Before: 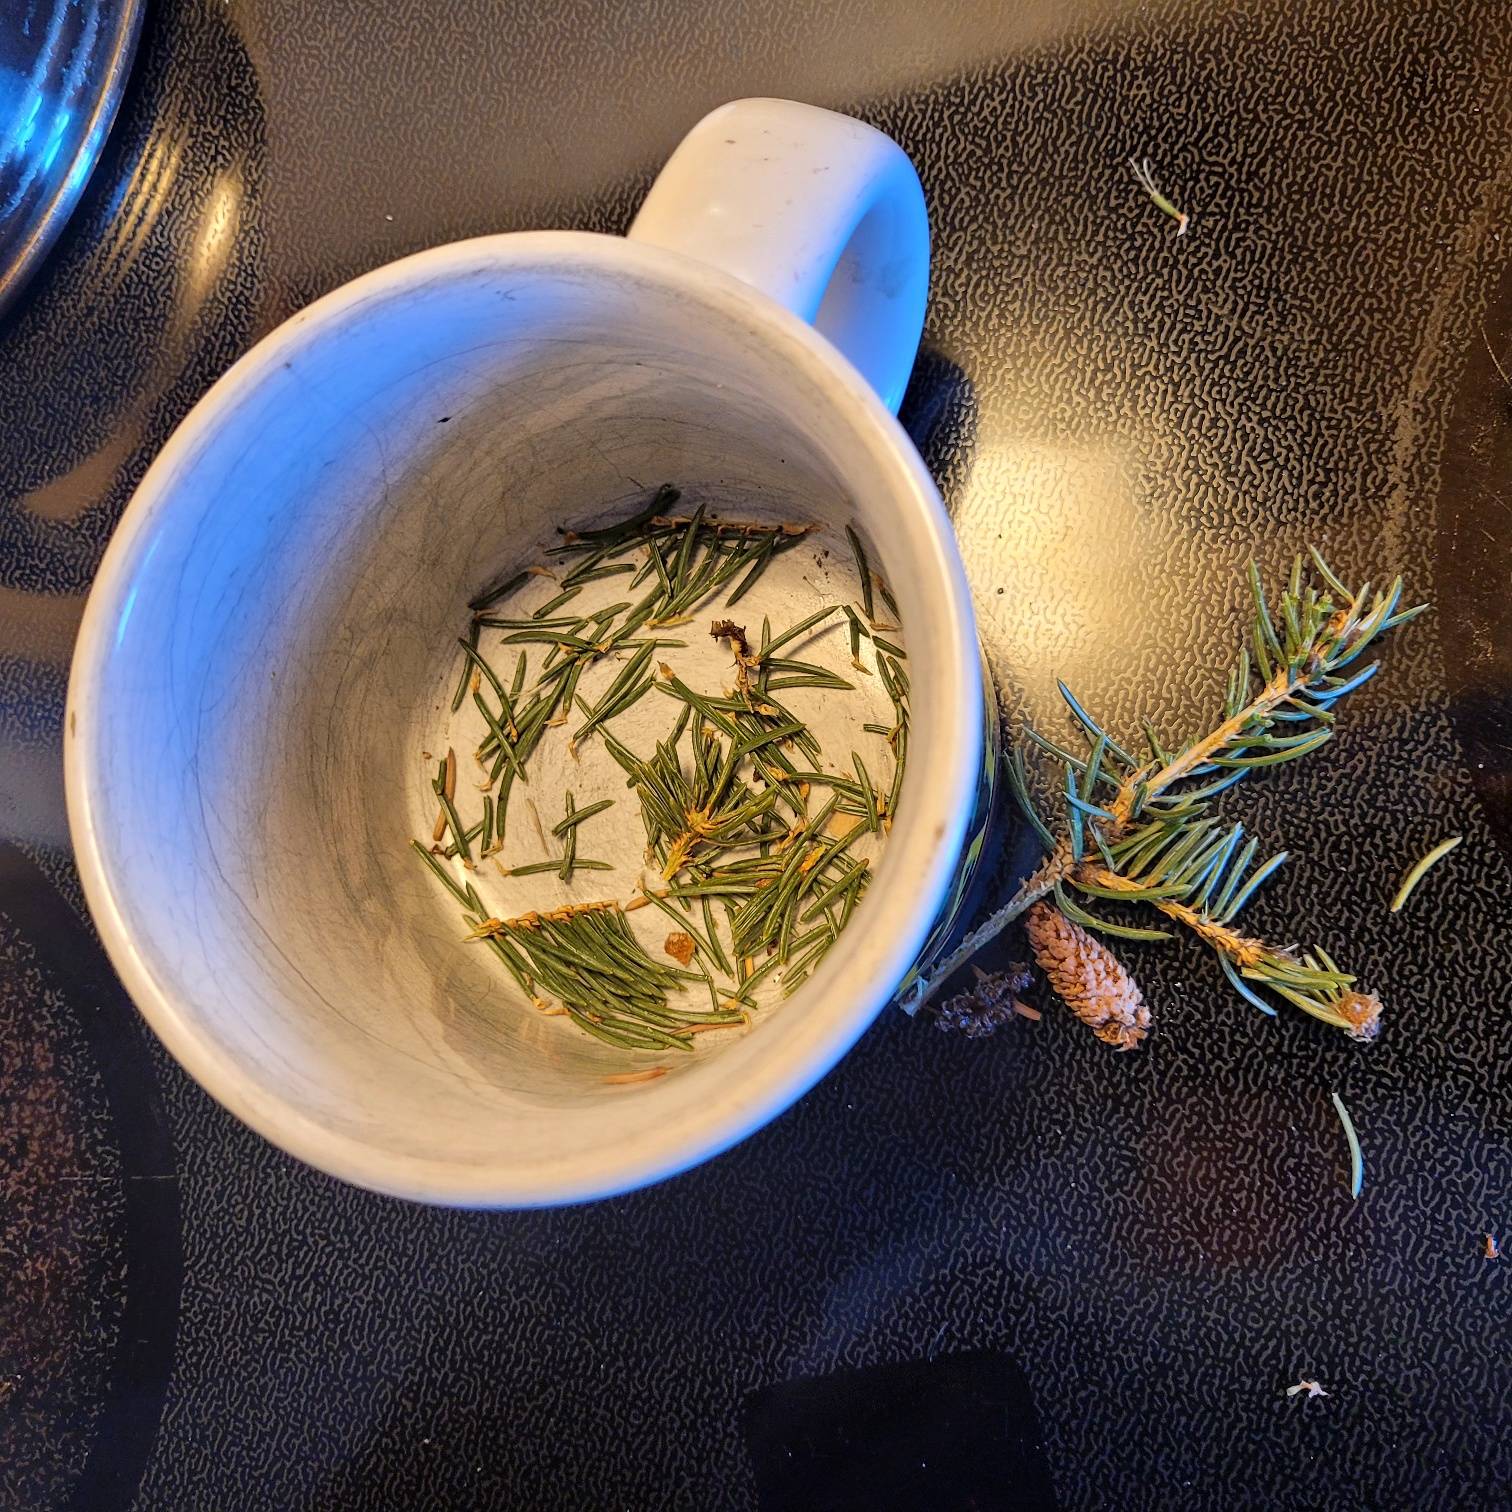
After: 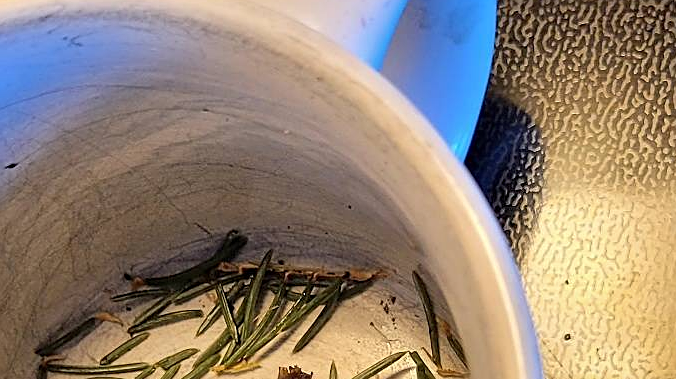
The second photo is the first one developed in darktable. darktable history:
crop: left 28.64%, top 16.832%, right 26.637%, bottom 58.055%
sharpen: on, module defaults
shadows and highlights: shadows 25, highlights -48, soften with gaussian
